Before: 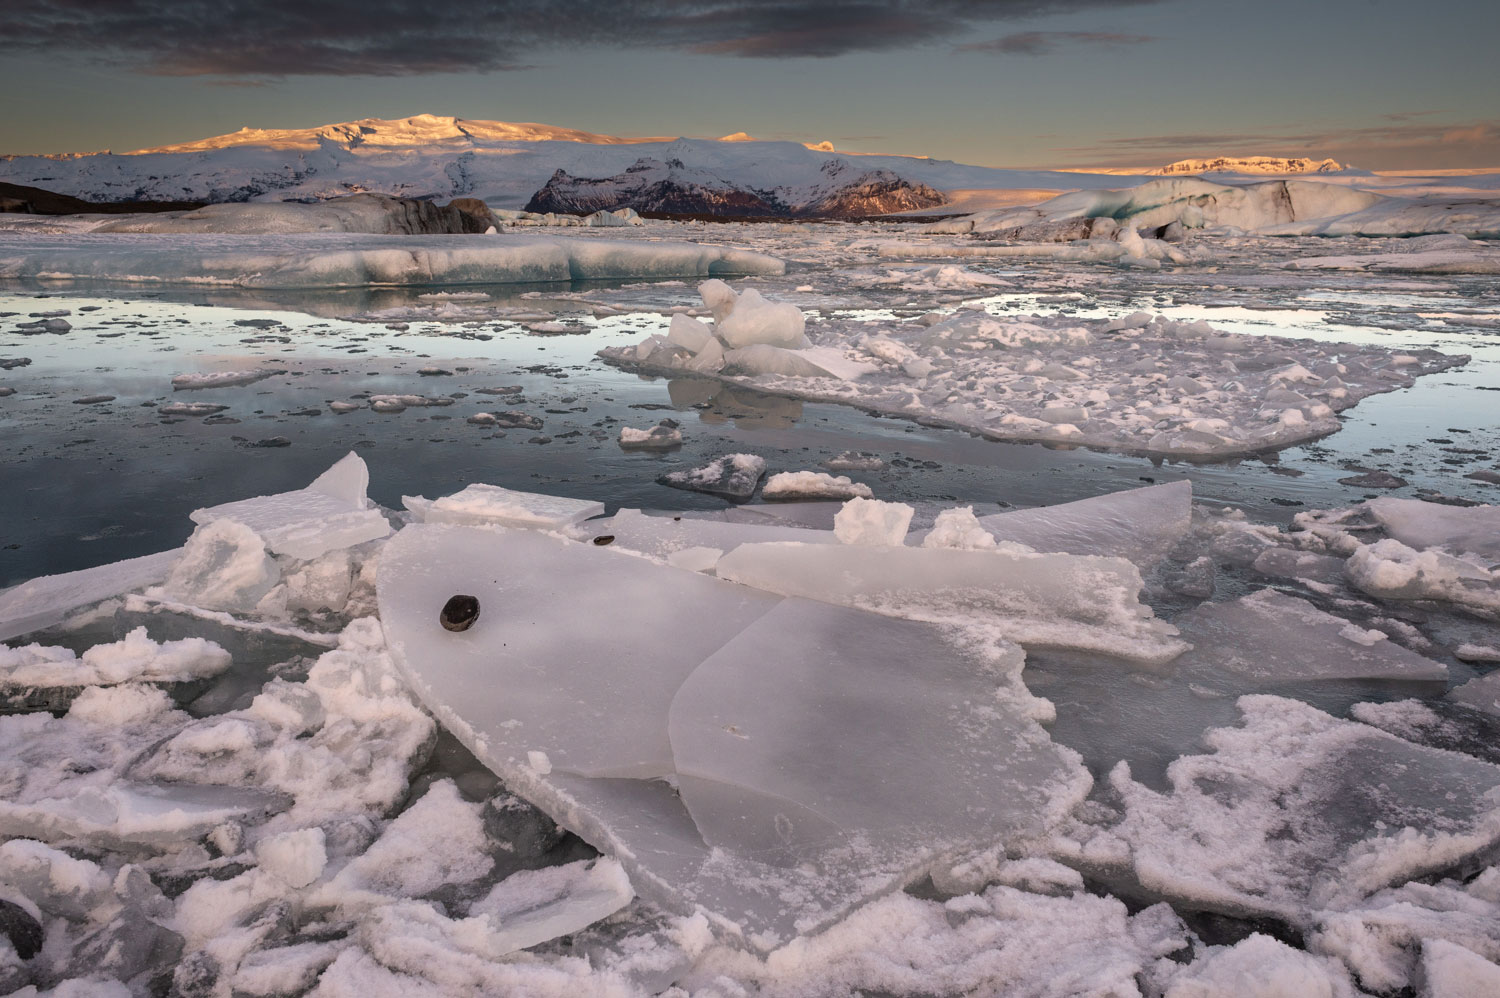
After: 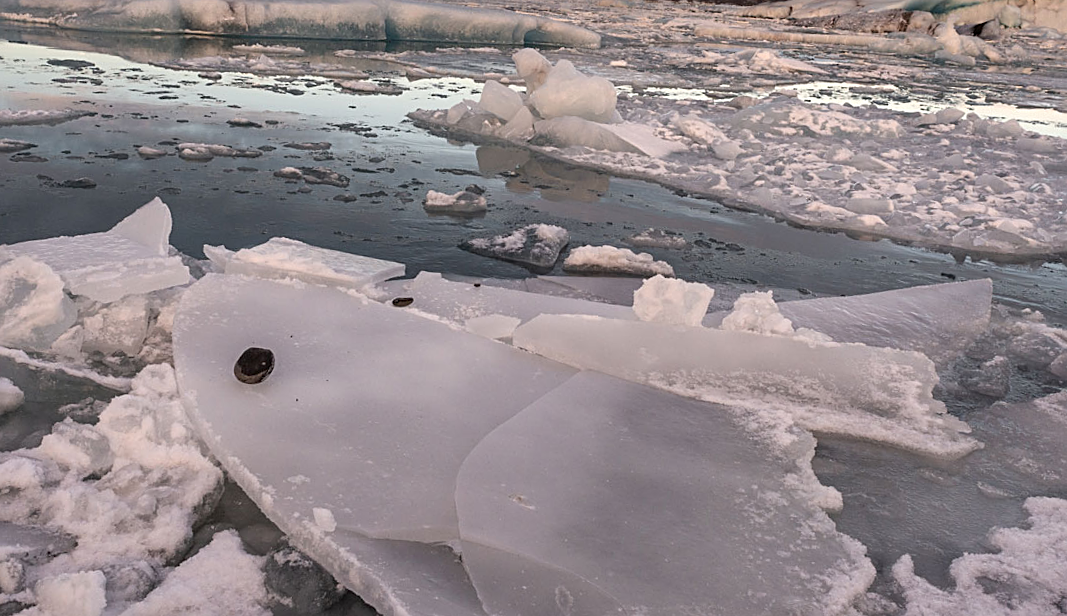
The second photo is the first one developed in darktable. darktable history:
crop and rotate: angle -3.62°, left 9.888%, top 20.496%, right 12.317%, bottom 11.949%
sharpen: on, module defaults
